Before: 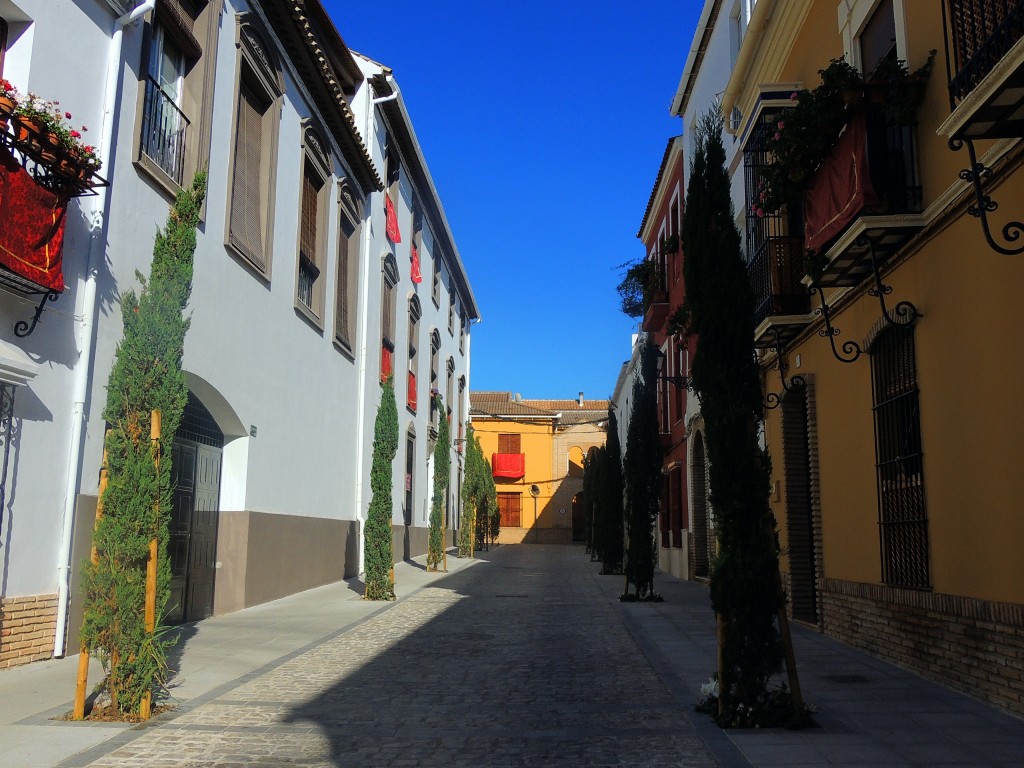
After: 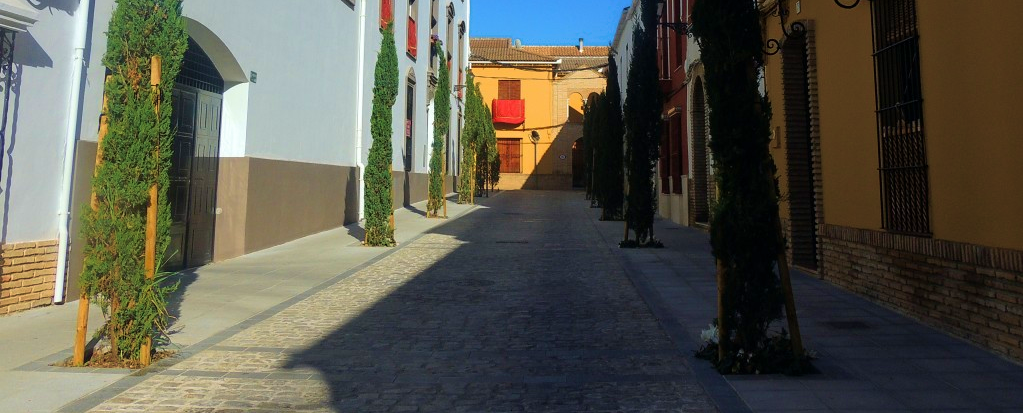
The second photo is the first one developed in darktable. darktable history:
exposure: compensate highlight preservation false
crop and rotate: top 46.139%, right 0.016%
velvia: strength 49.41%
